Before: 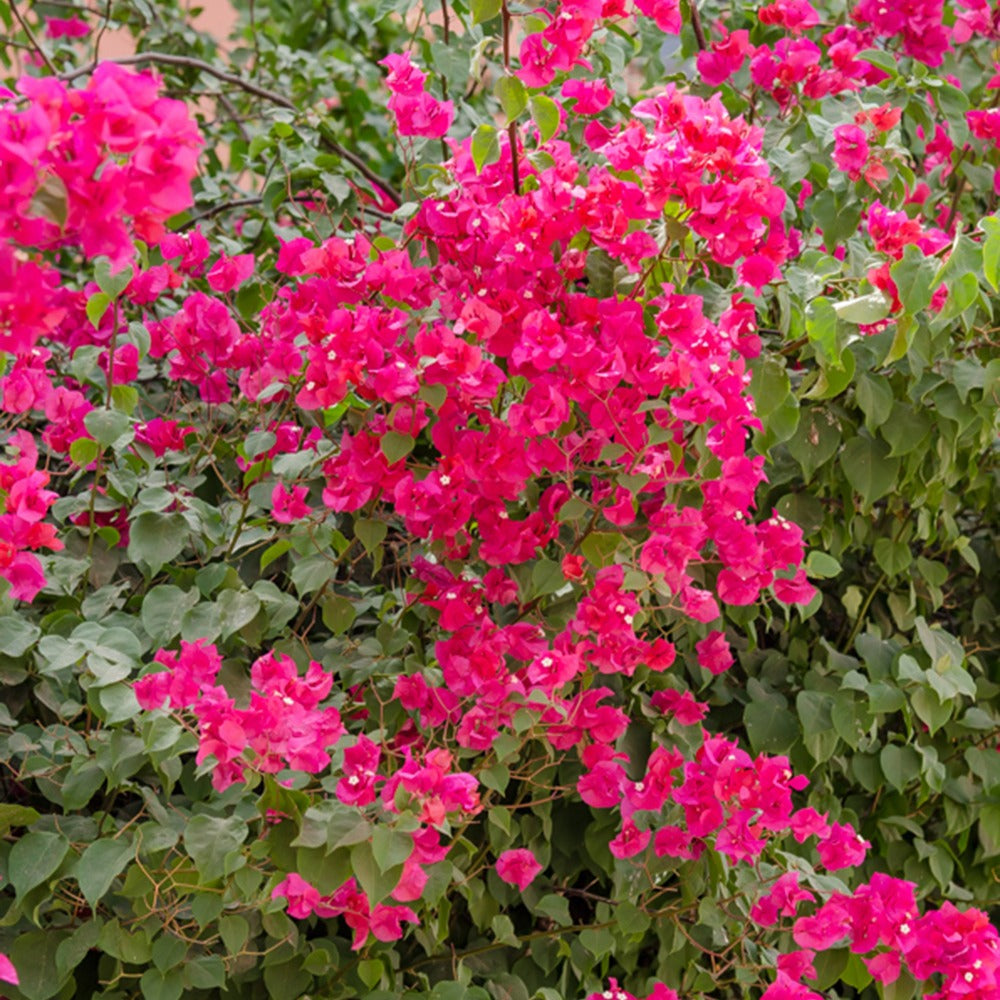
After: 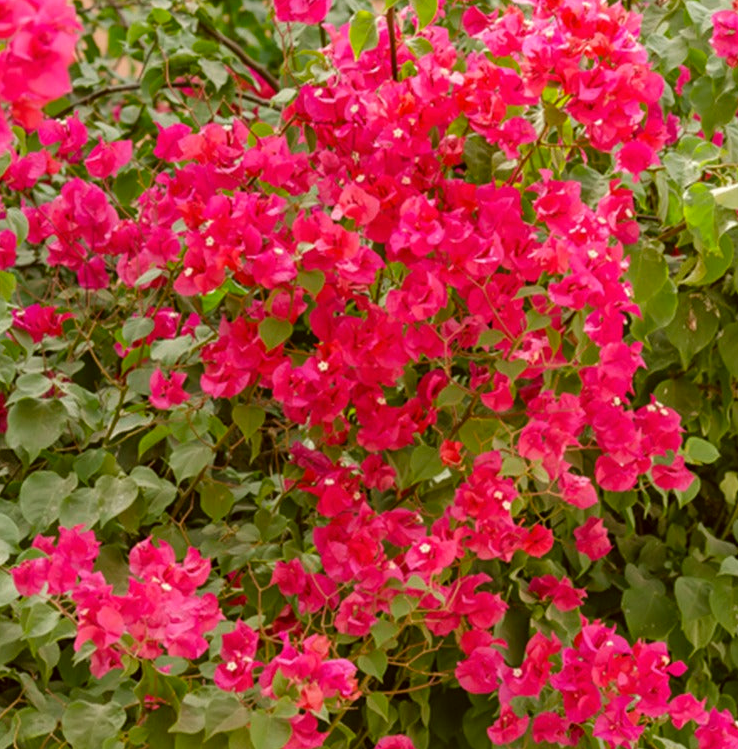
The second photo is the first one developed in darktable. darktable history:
color correction: highlights a* -1.5, highlights b* 10.55, shadows a* 0.424, shadows b* 19.57
crop and rotate: left 12.209%, top 11.415%, right 13.946%, bottom 13.643%
